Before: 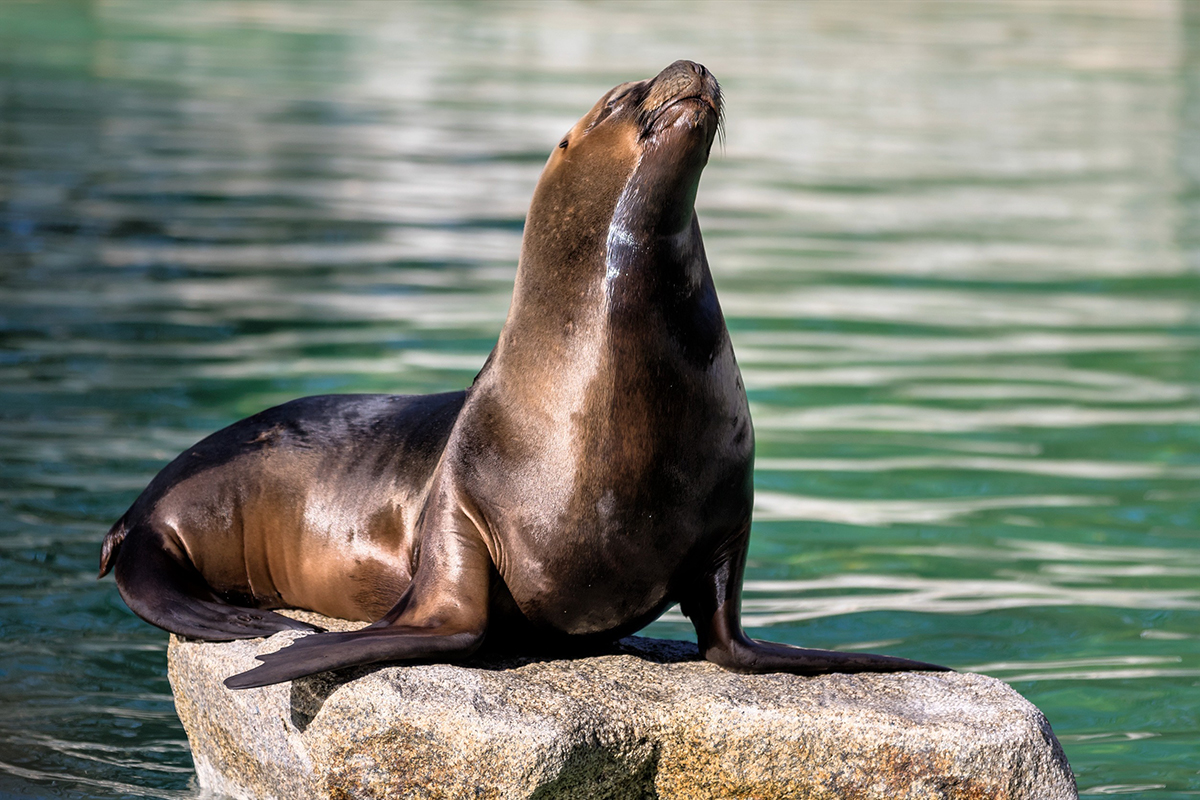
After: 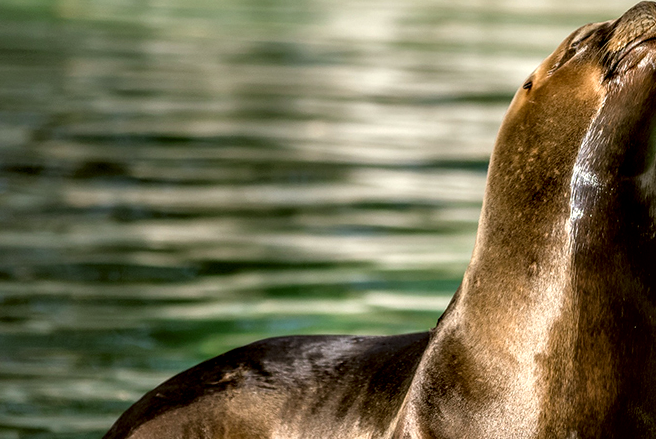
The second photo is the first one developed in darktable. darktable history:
crop and rotate: left 3.047%, top 7.509%, right 42.236%, bottom 37.598%
local contrast: detail 150%
color correction: highlights a* -1.43, highlights b* 10.12, shadows a* 0.395, shadows b* 19.35
